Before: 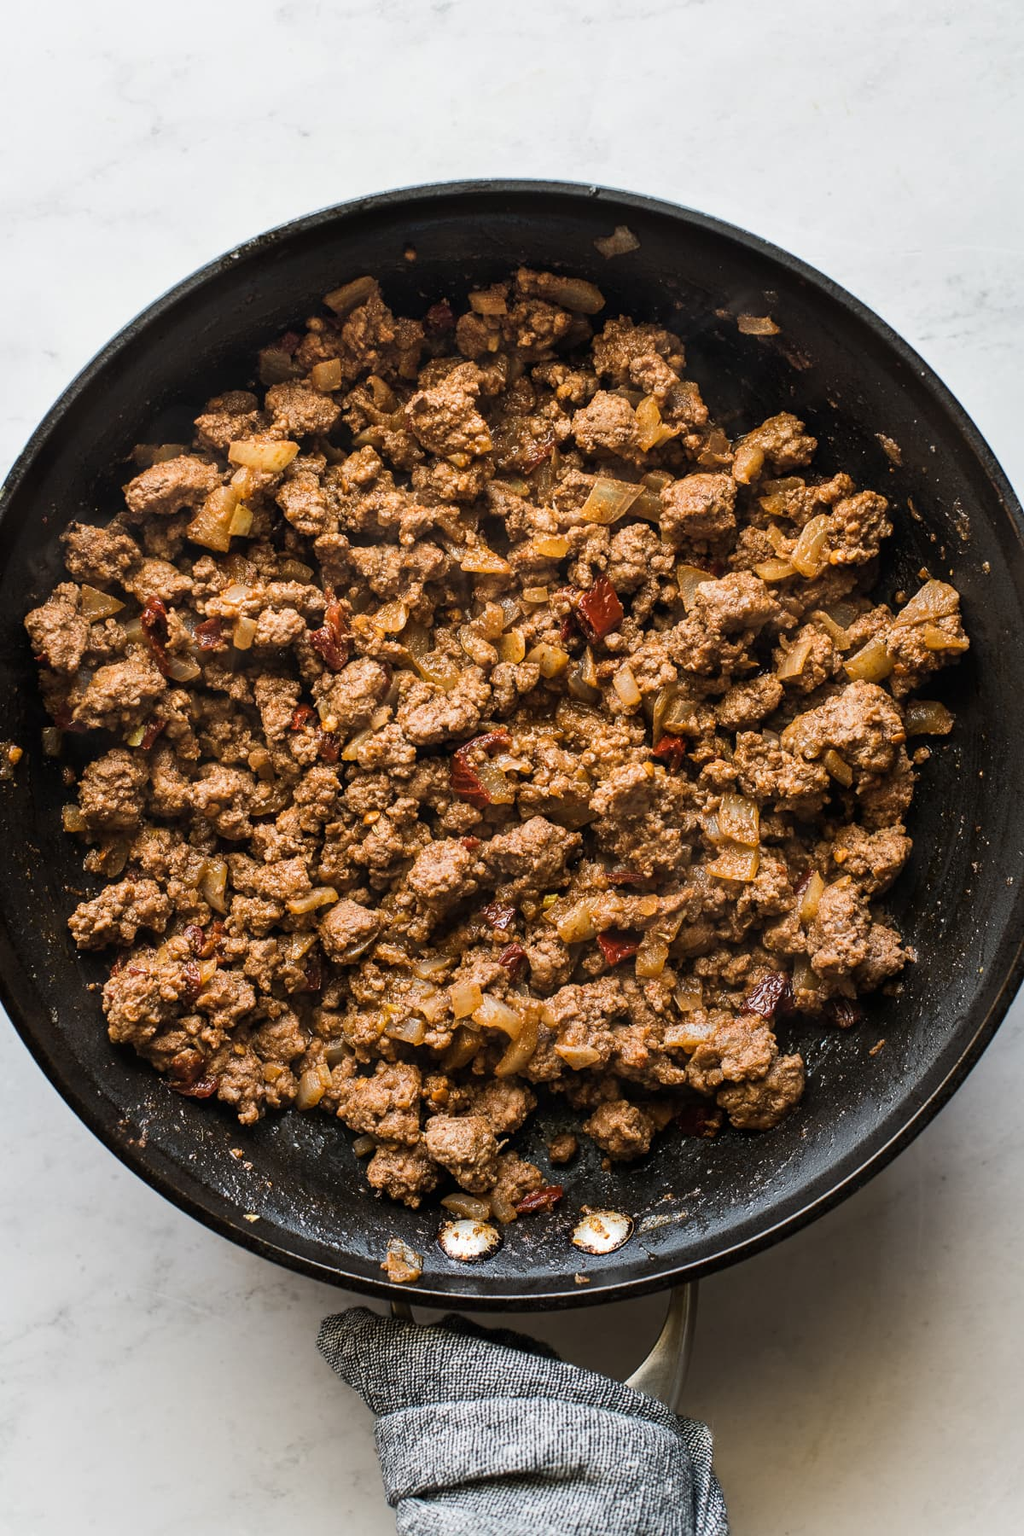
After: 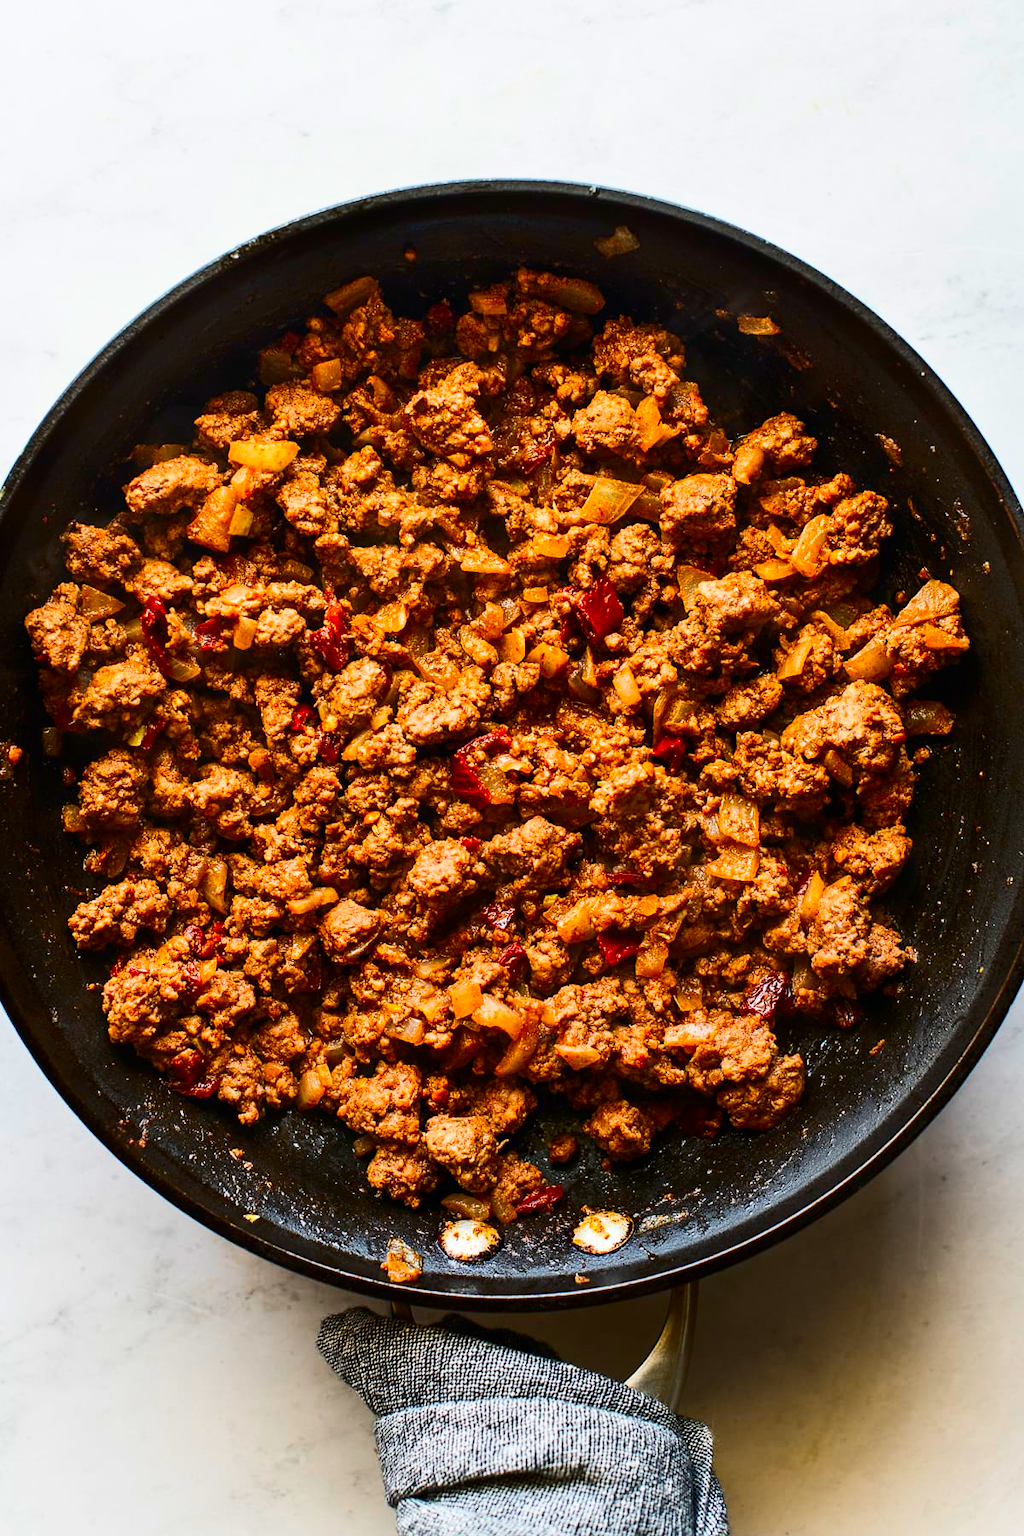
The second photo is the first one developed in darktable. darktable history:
color zones: curves: ch1 [(0, 0.525) (0.143, 0.556) (0.286, 0.52) (0.429, 0.5) (0.571, 0.5) (0.714, 0.5) (0.857, 0.503) (1, 0.525)]
contrast brightness saturation: contrast 0.256, brightness 0.02, saturation 0.855
